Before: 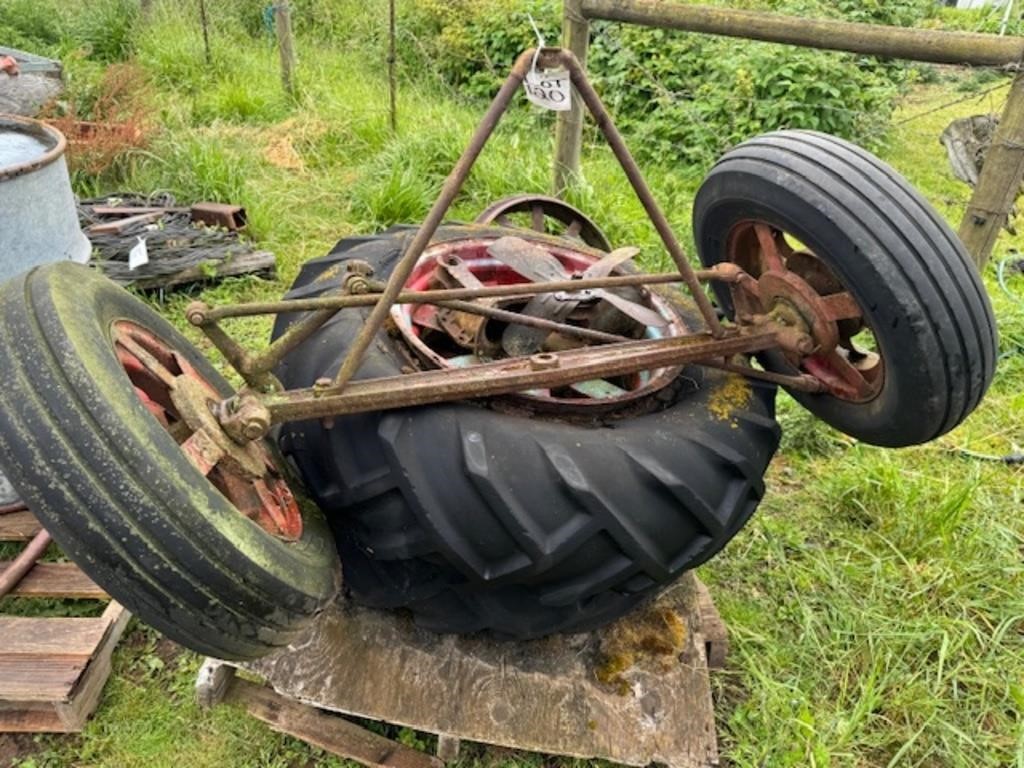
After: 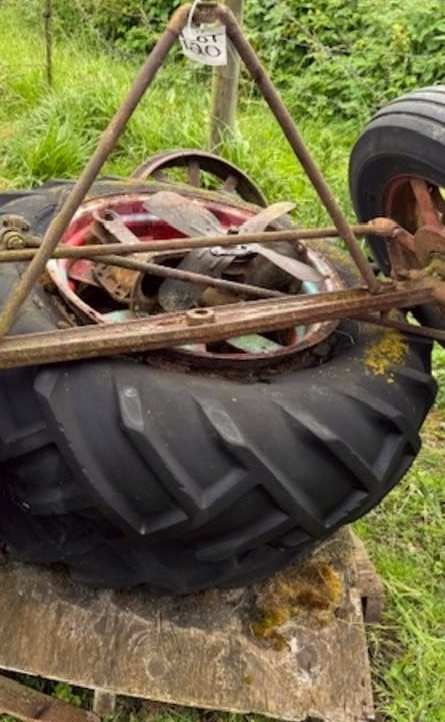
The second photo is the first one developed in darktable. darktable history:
crop: left 33.65%, top 5.946%, right 22.869%
color correction: highlights a* -0.963, highlights b* 4.67, shadows a* 3.56
